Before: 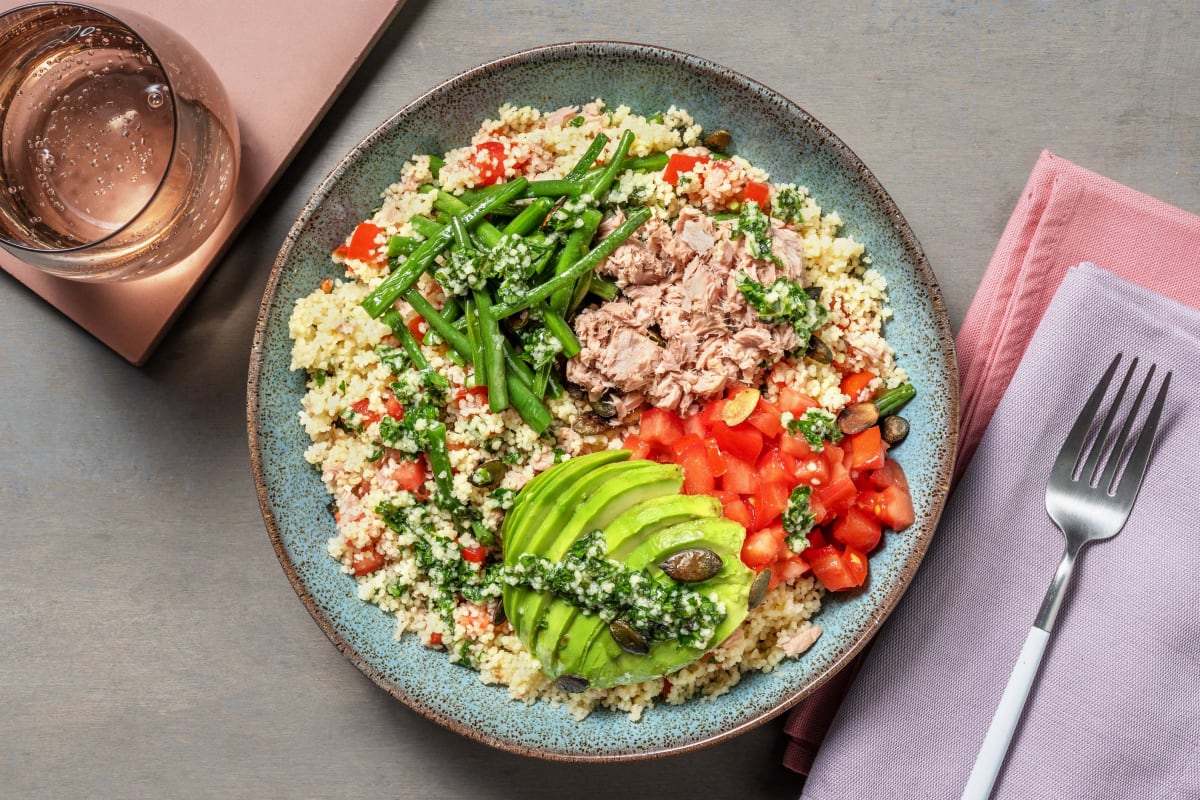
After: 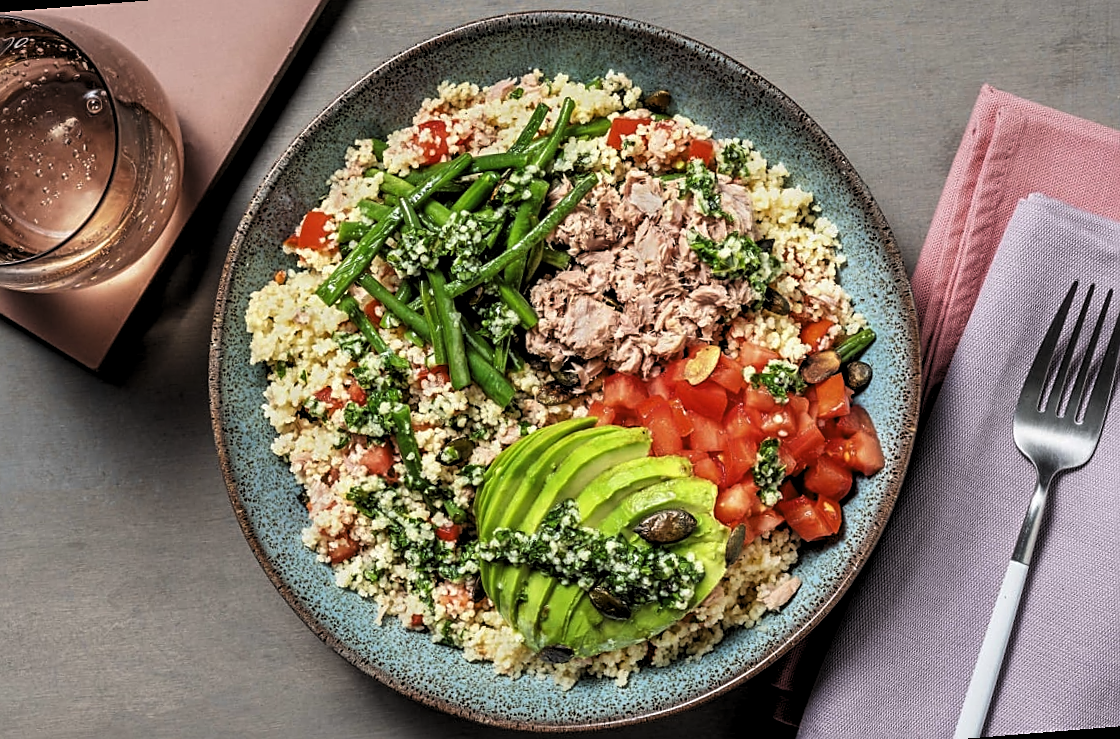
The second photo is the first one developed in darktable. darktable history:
rotate and perspective: rotation -4.57°, crop left 0.054, crop right 0.944, crop top 0.087, crop bottom 0.914
sharpen: on, module defaults
levels: levels [0.116, 0.574, 1]
